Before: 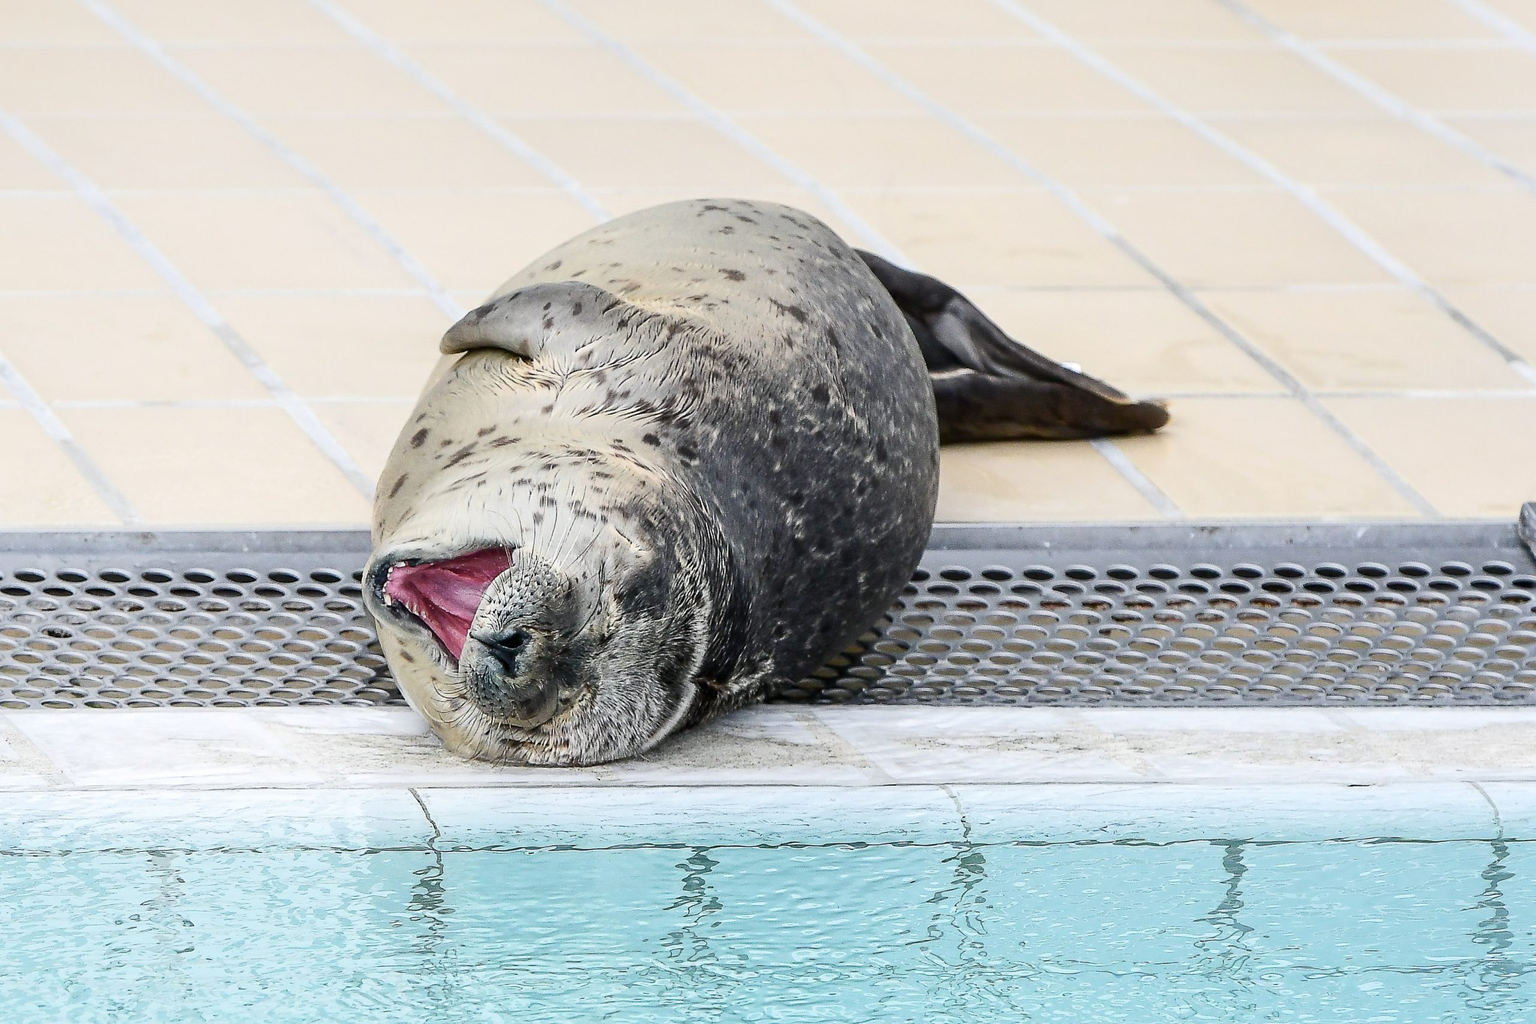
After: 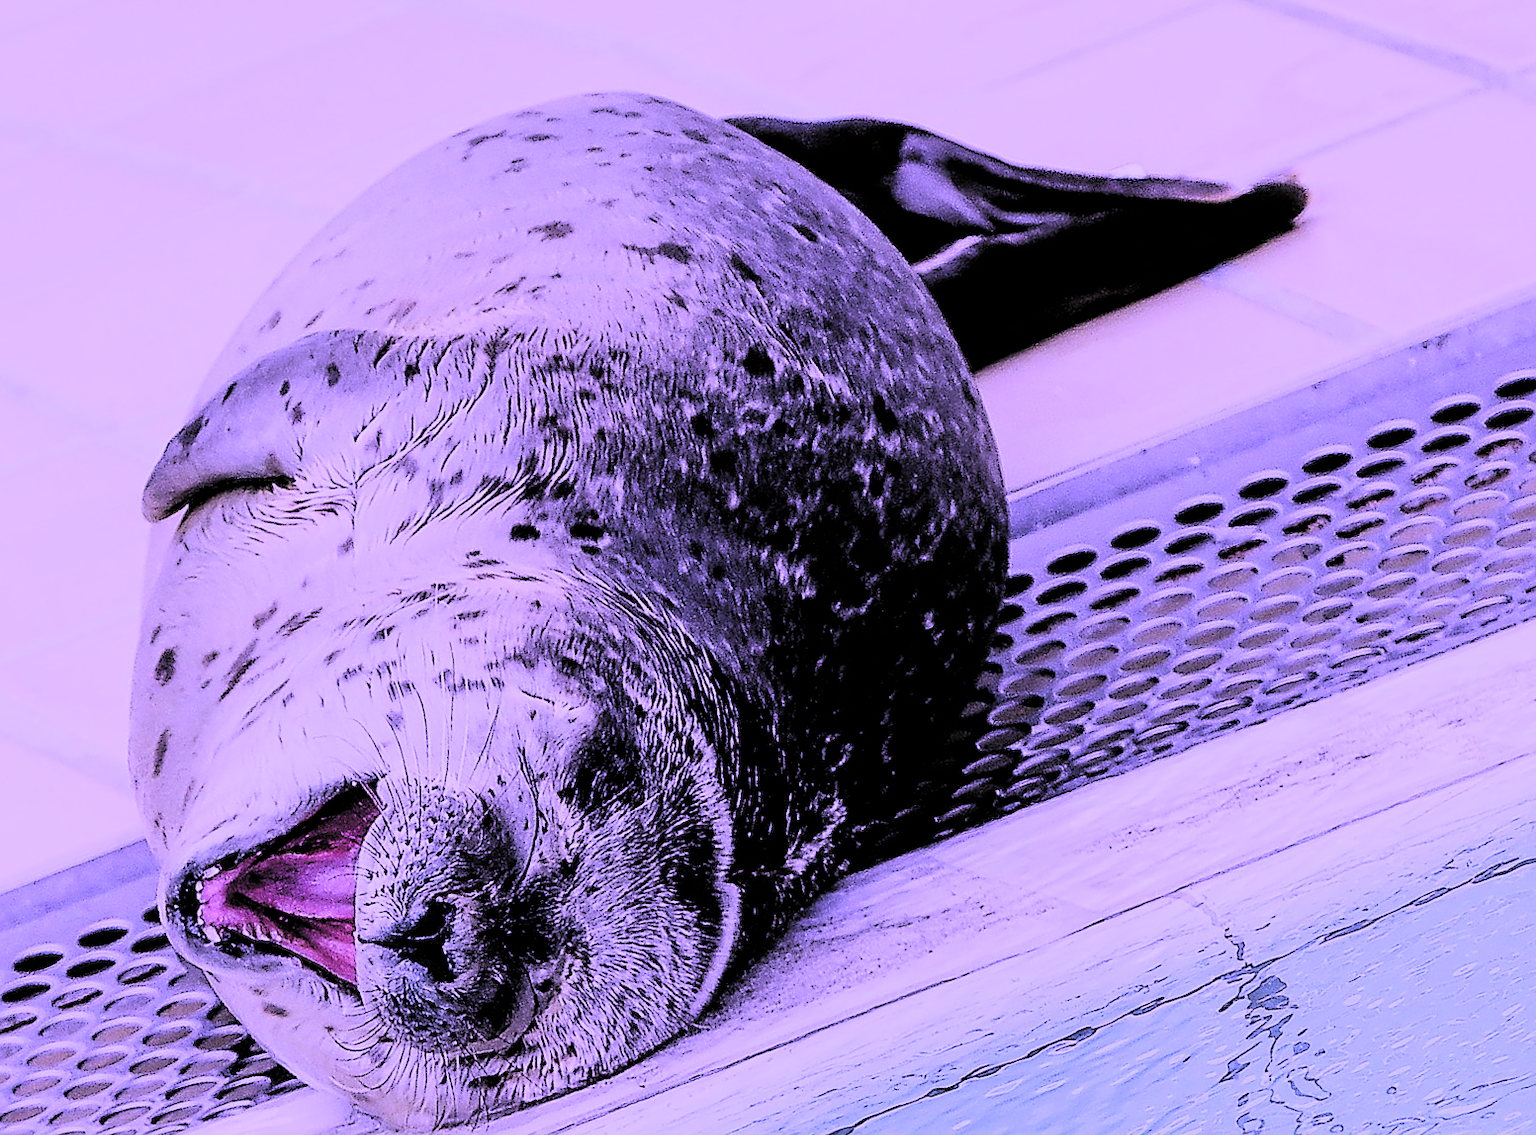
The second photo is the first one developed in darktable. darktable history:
filmic rgb: black relative exposure -2.7 EV, white relative exposure 4.56 EV, hardness 1.76, contrast 1.265, add noise in highlights 0.001, preserve chrominance luminance Y, color science v3 (2019), use custom middle-gray values true, contrast in highlights soft
sharpen: on, module defaults
crop and rotate: angle 20.93°, left 6.732%, right 4.103%, bottom 1.086%
color calibration: illuminant custom, x 0.379, y 0.479, temperature 4454.27 K
